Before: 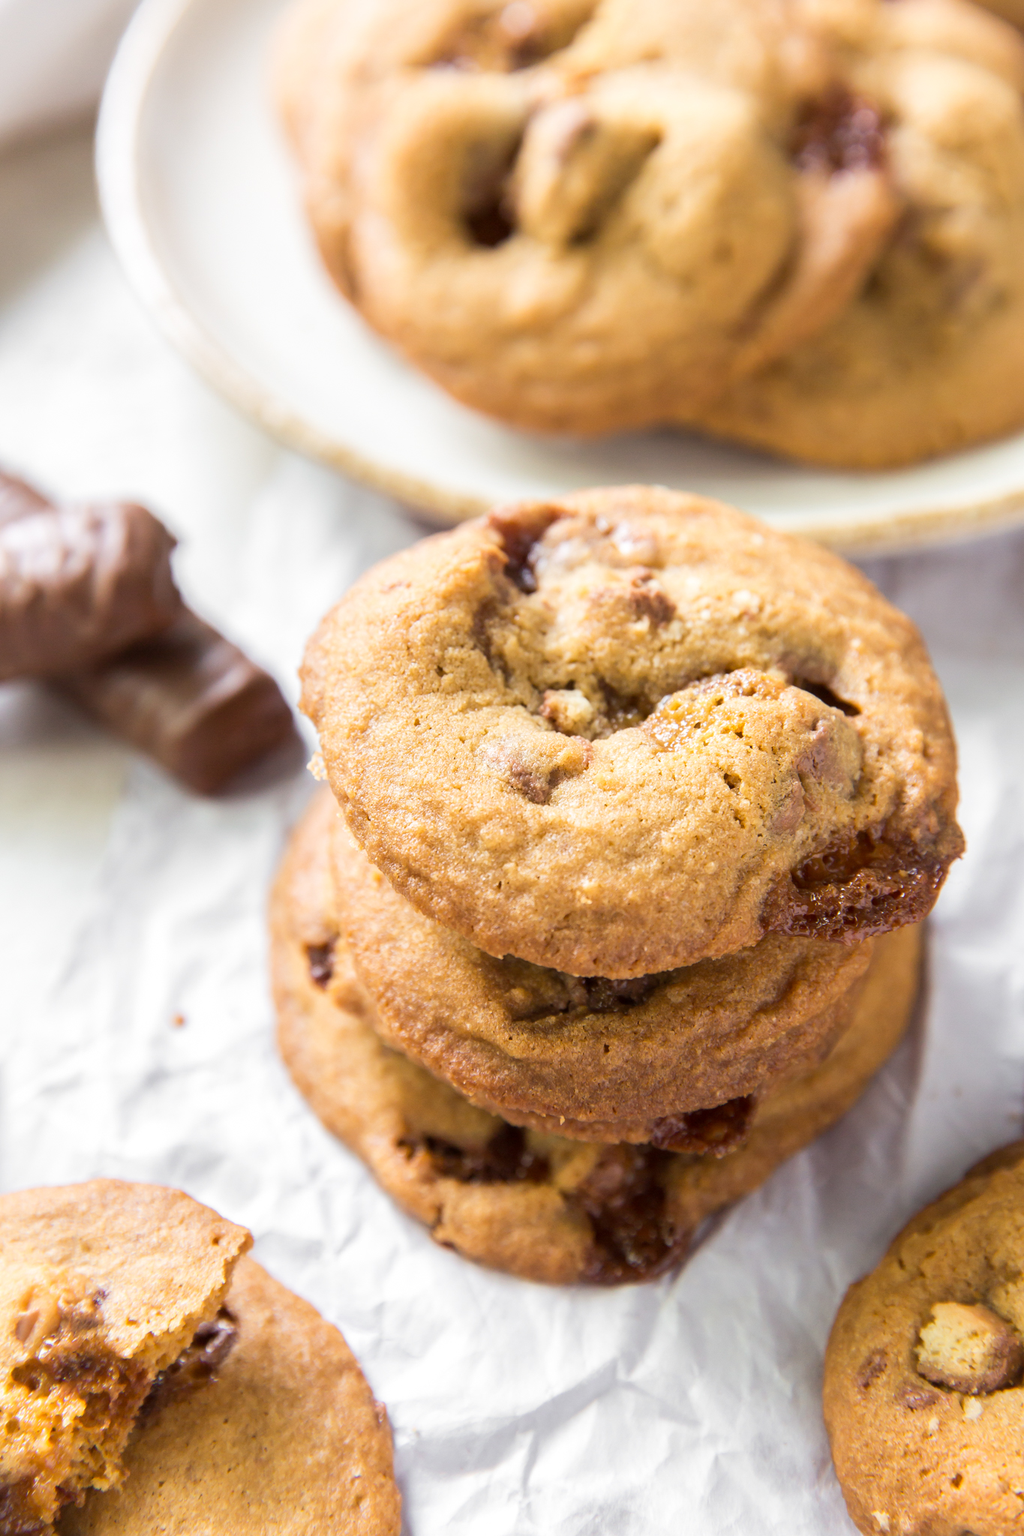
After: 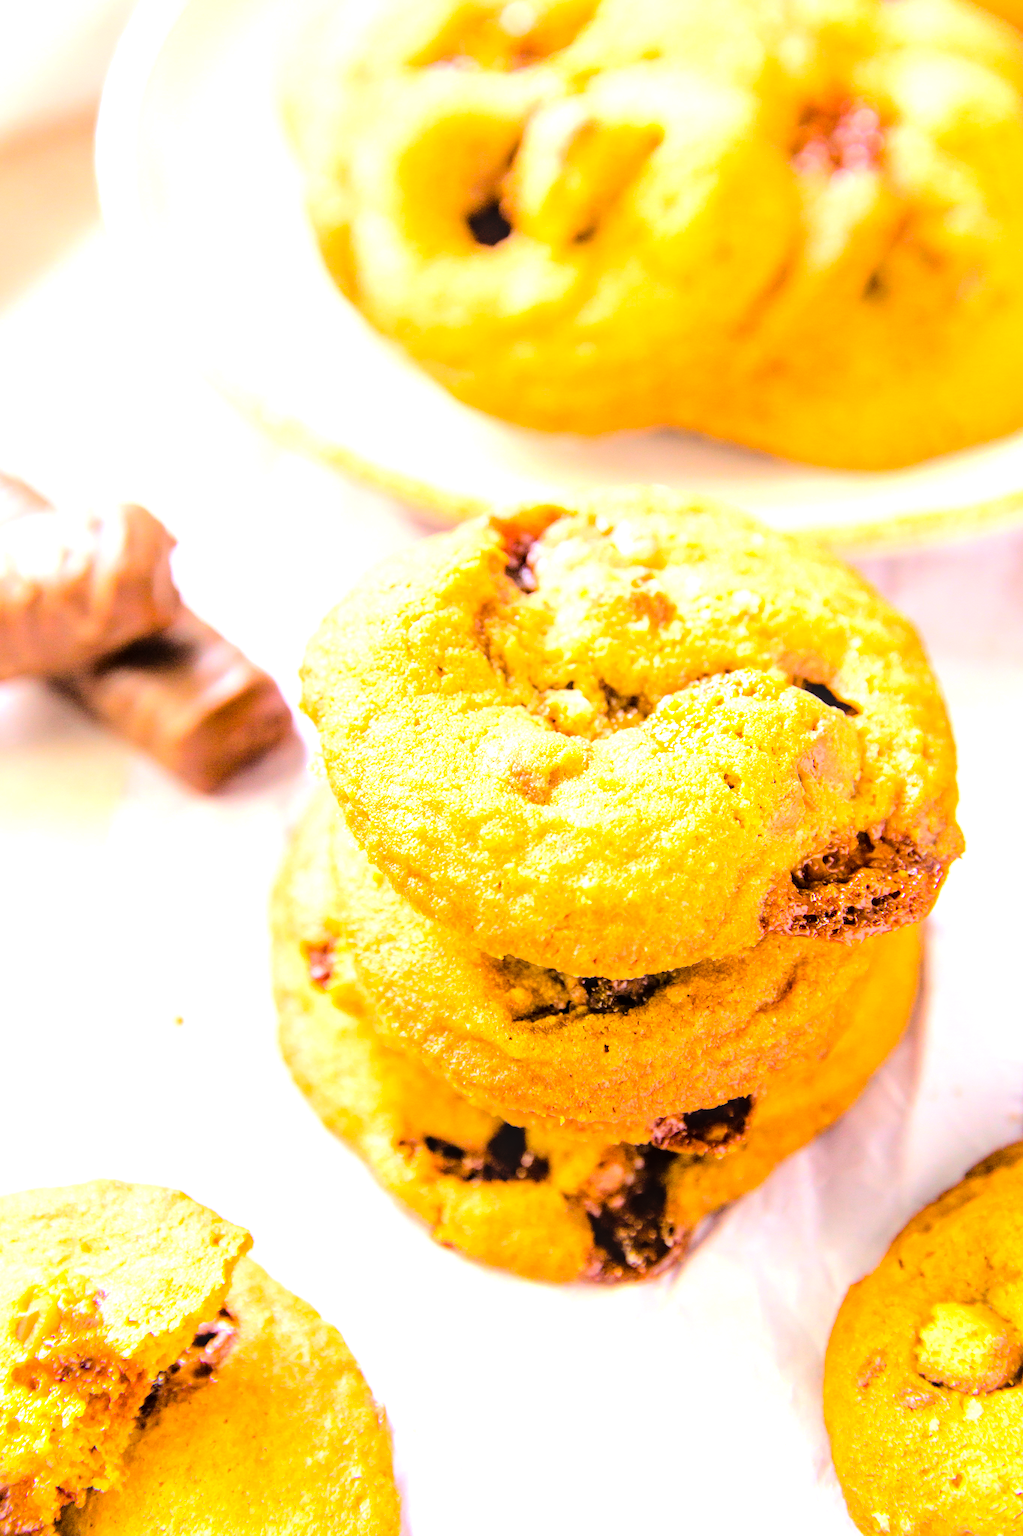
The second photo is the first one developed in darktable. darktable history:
exposure: black level correction 0, exposure 1.104 EV, compensate highlight preservation false
base curve: curves: ch0 [(0, 0) (0.036, 0.01) (0.123, 0.254) (0.258, 0.504) (0.507, 0.748) (1, 1)]
local contrast: on, module defaults
color balance rgb: highlights gain › chroma 1.665%, highlights gain › hue 55.94°, global offset › luminance 0.226%, linear chroma grading › global chroma 8.675%, perceptual saturation grading › global saturation 34.403%, perceptual brilliance grading › mid-tones 9.932%, perceptual brilliance grading › shadows 15.135%, global vibrance 9.295%
